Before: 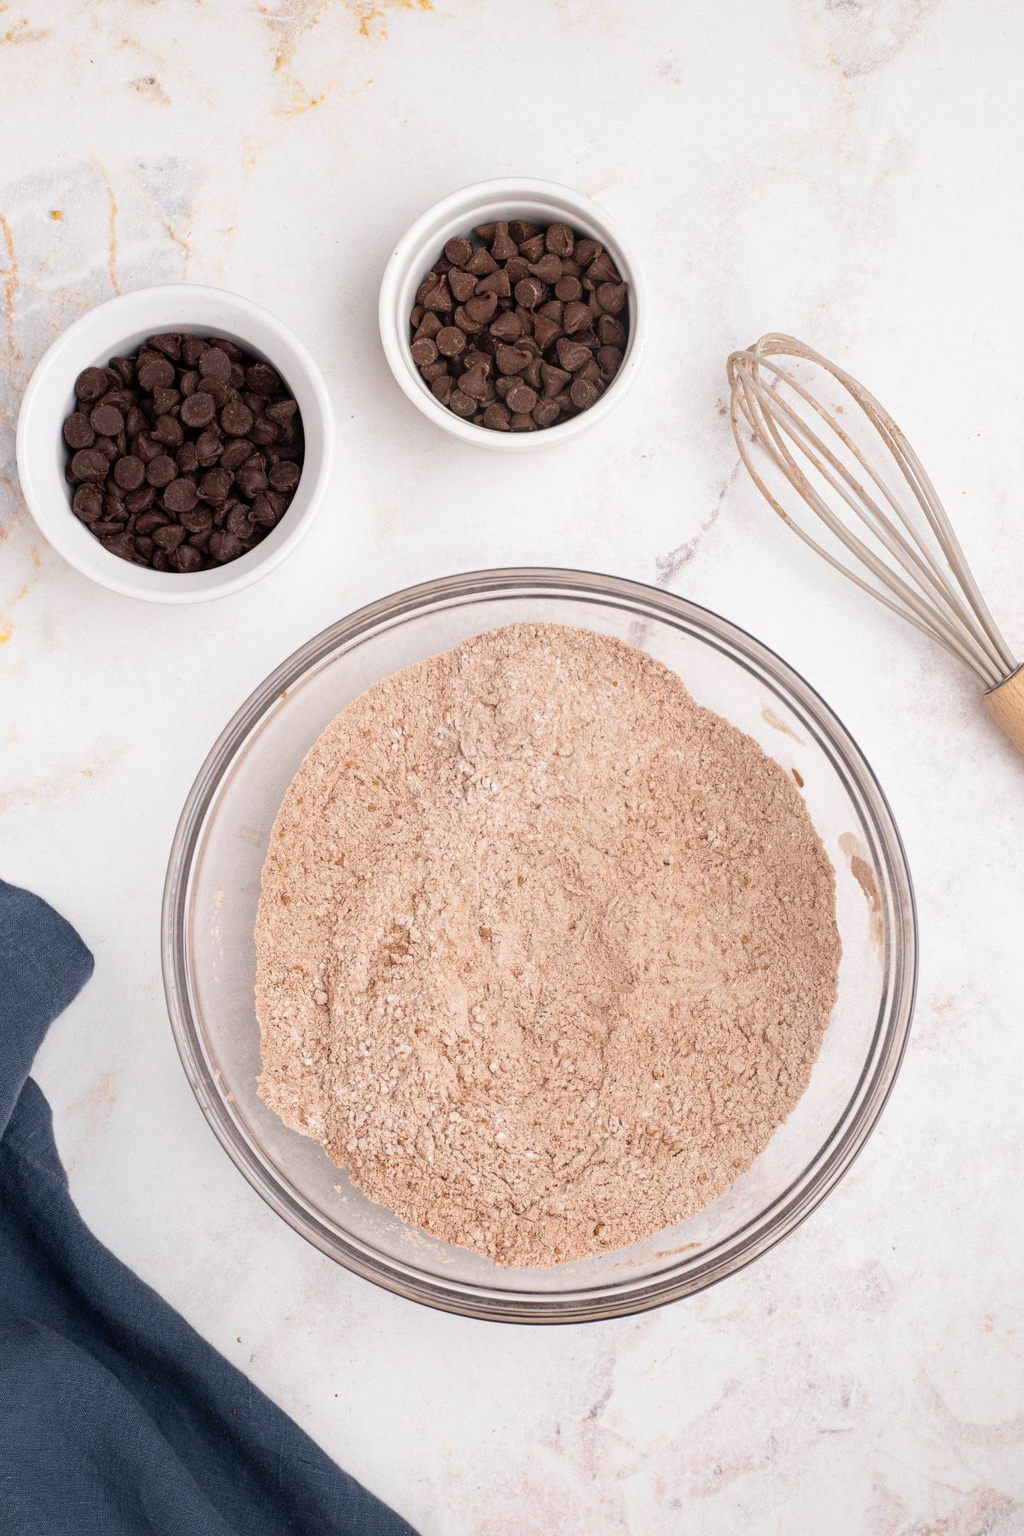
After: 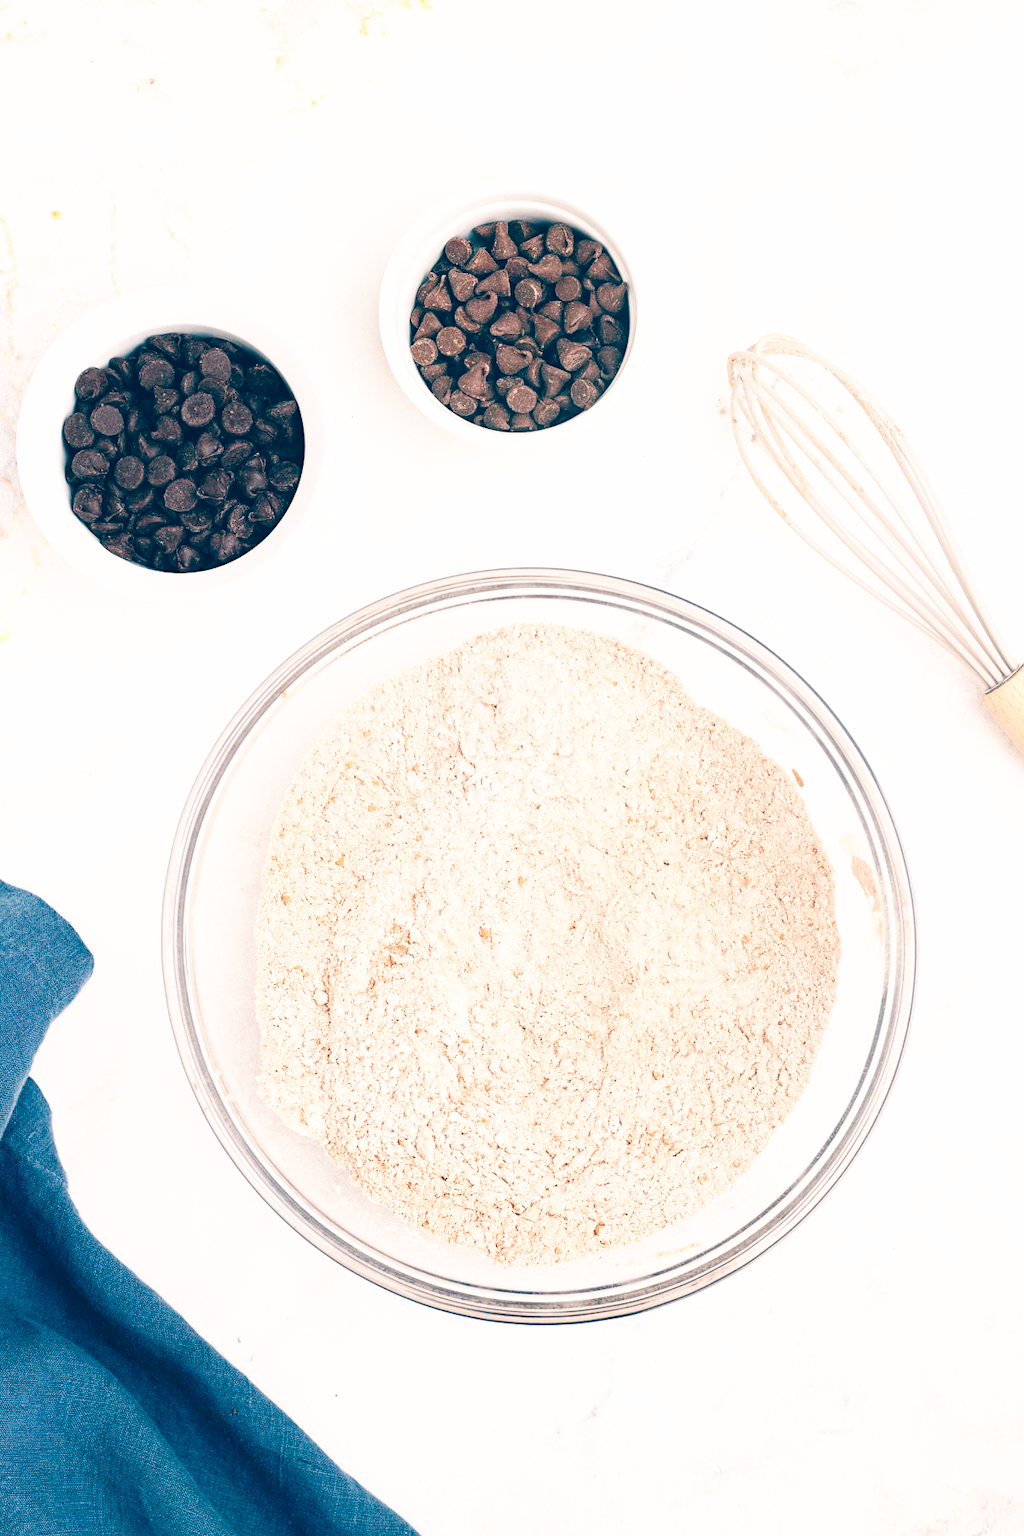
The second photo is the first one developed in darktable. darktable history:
color balance: lift [1.006, 0.985, 1.002, 1.015], gamma [1, 0.953, 1.008, 1.047], gain [1.076, 1.13, 1.004, 0.87]
base curve: curves: ch0 [(0, 0) (0.007, 0.004) (0.027, 0.03) (0.046, 0.07) (0.207, 0.54) (0.442, 0.872) (0.673, 0.972) (1, 1)], preserve colors none
